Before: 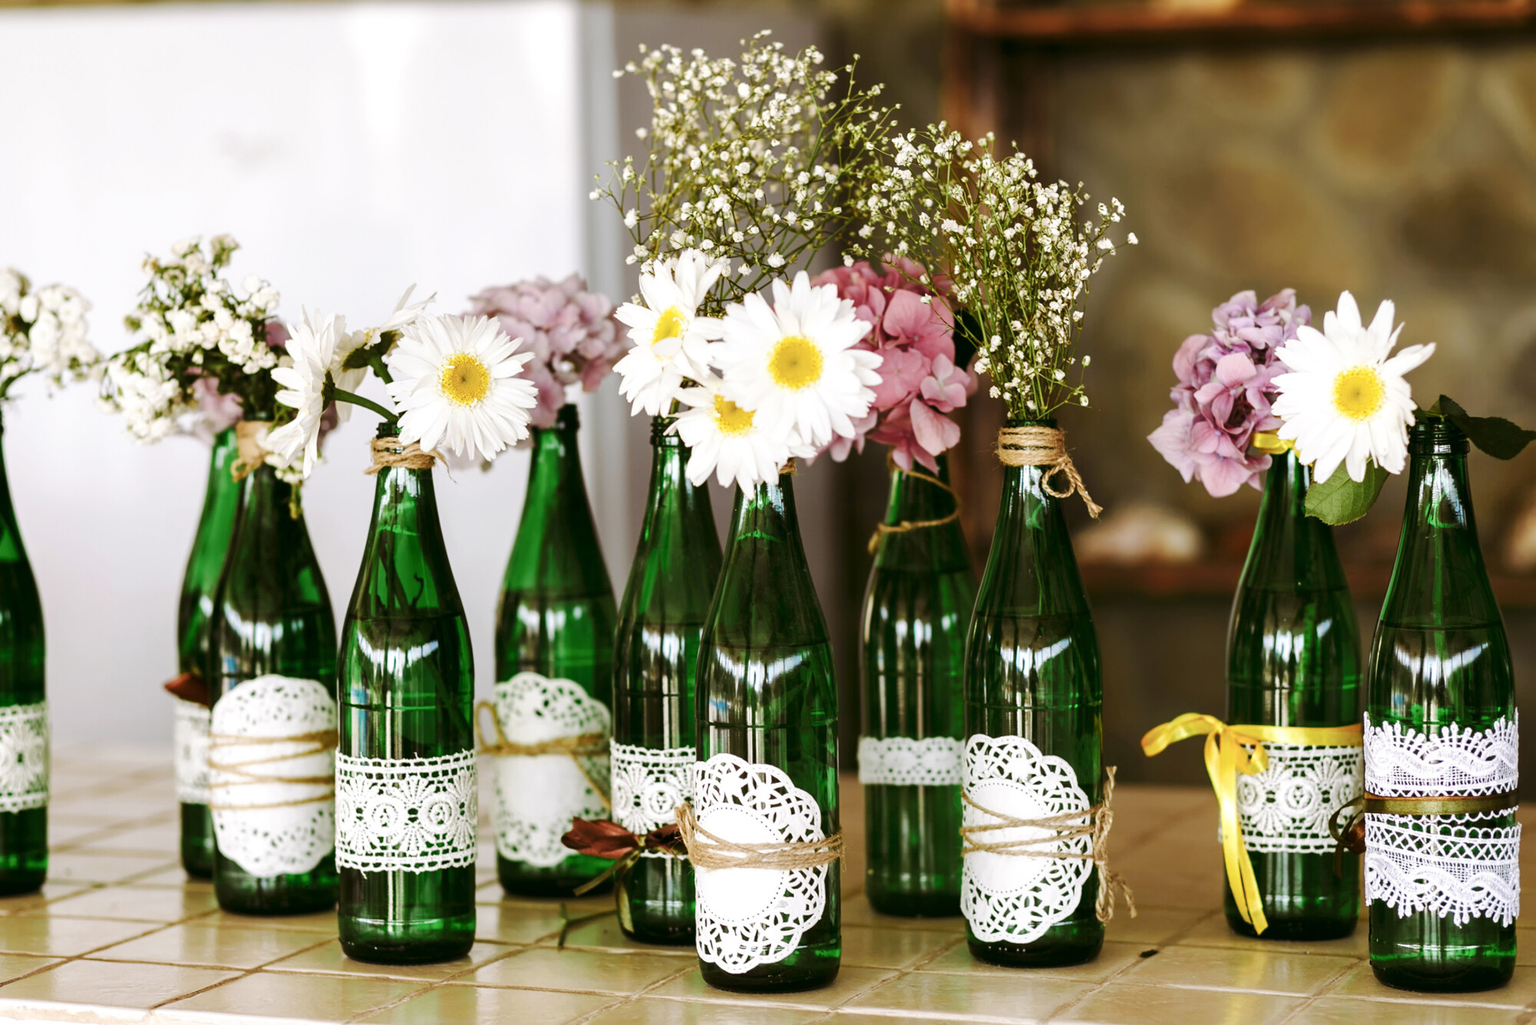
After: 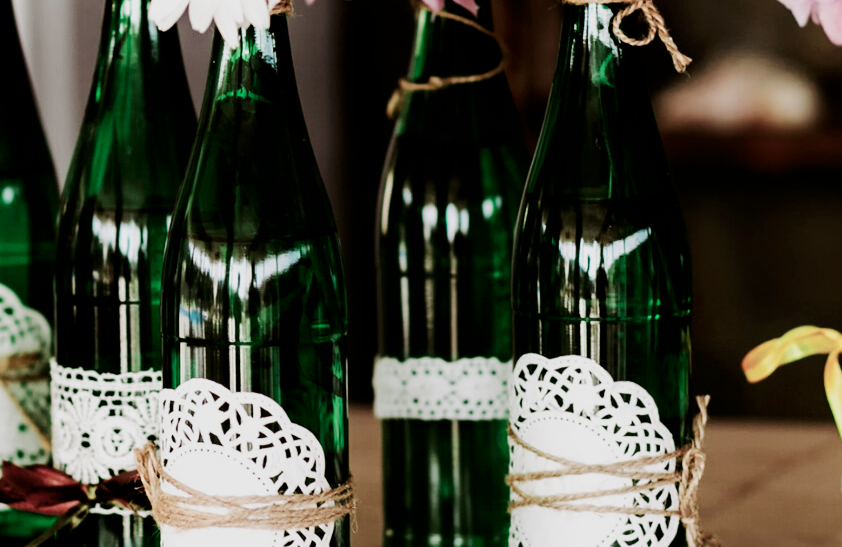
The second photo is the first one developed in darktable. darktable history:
contrast brightness saturation: contrast 0.13, brightness -0.05, saturation 0.16
filmic rgb: black relative exposure -5 EV, hardness 2.88, contrast 1.3, highlights saturation mix -30%
crop: left 37.221%, top 45.169%, right 20.63%, bottom 13.777%
color contrast: blue-yellow contrast 0.62
